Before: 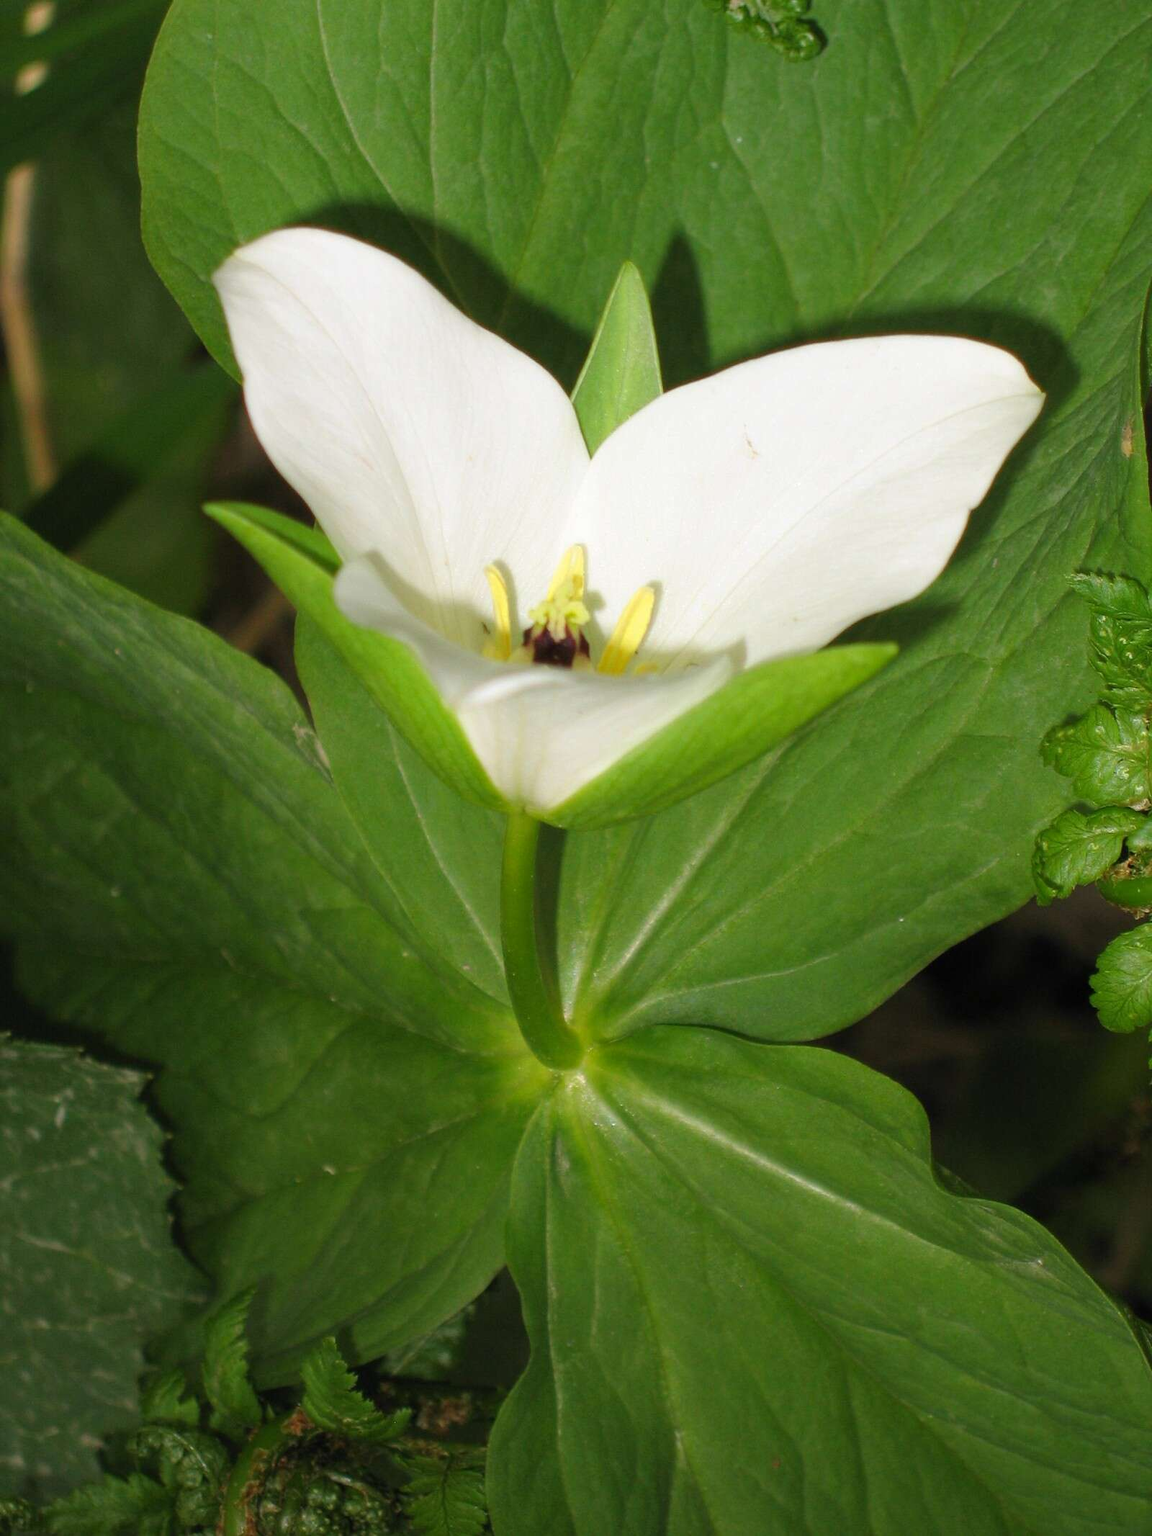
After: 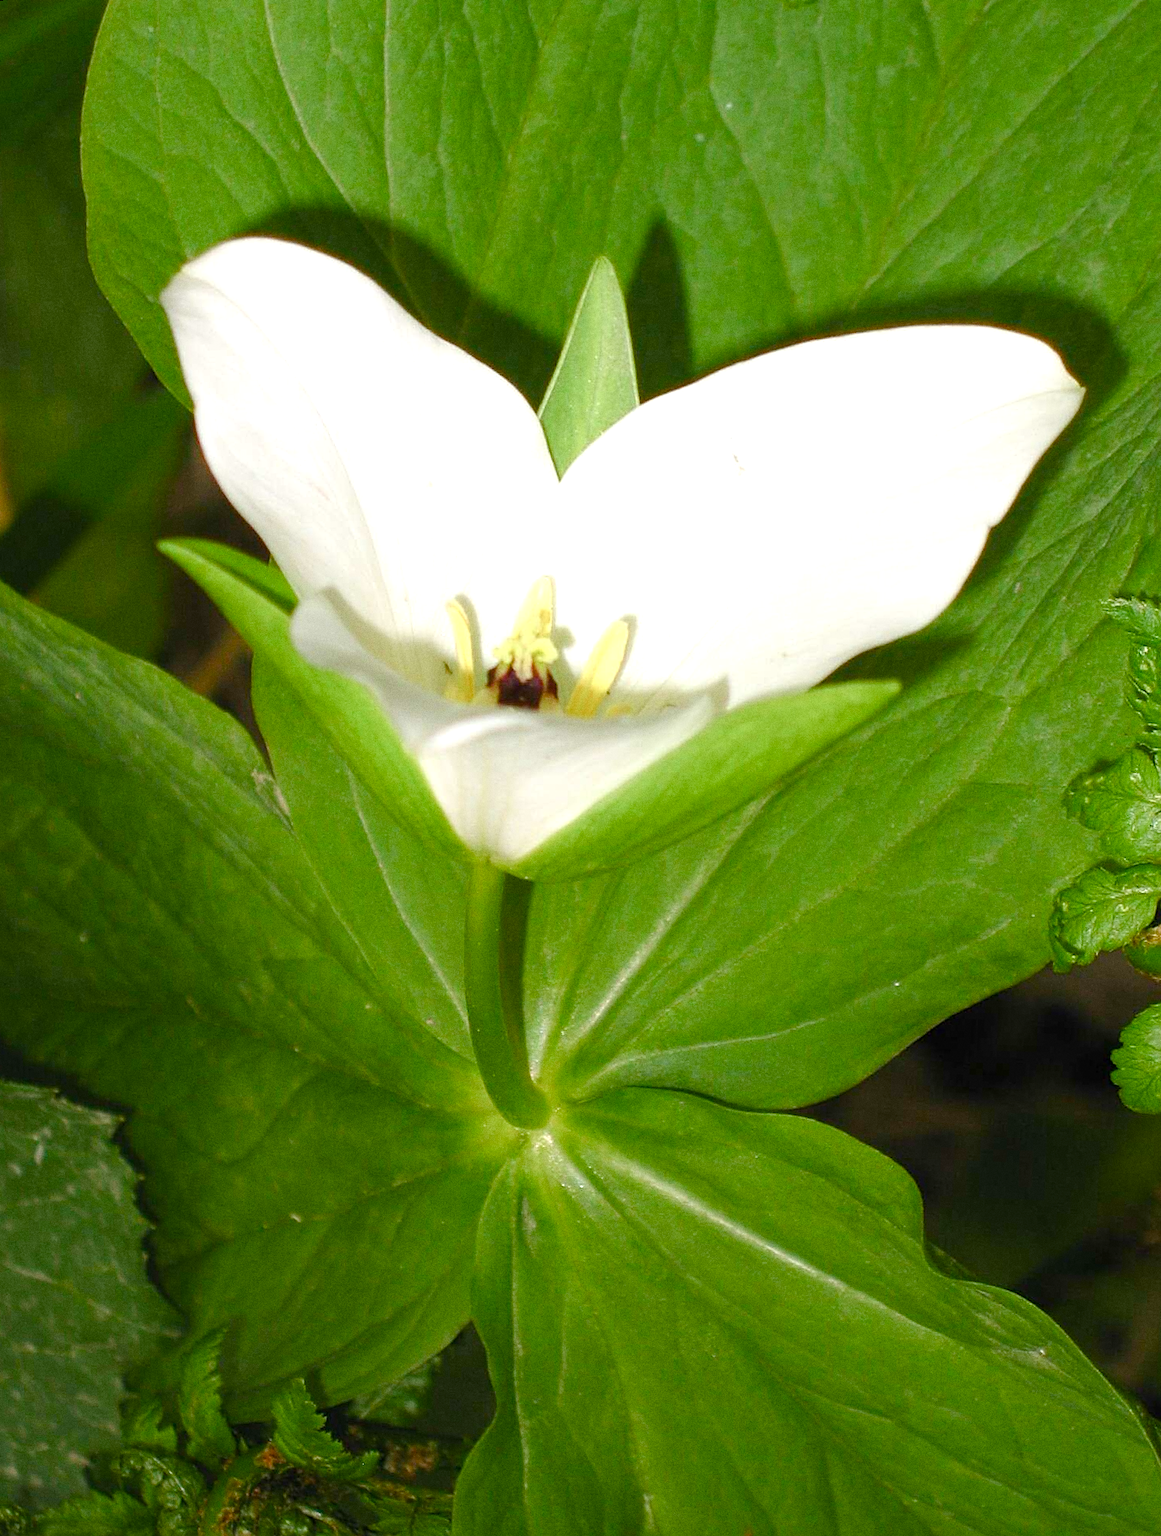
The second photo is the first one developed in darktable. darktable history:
color balance rgb: perceptual saturation grading › global saturation 20%, perceptual saturation grading › highlights -50%, perceptual saturation grading › shadows 30%, perceptual brilliance grading › global brilliance 10%, perceptual brilliance grading › shadows 15%
grain: coarseness 0.09 ISO
rotate and perspective: rotation 0.062°, lens shift (vertical) 0.115, lens shift (horizontal) -0.133, crop left 0.047, crop right 0.94, crop top 0.061, crop bottom 0.94
sharpen: on, module defaults
